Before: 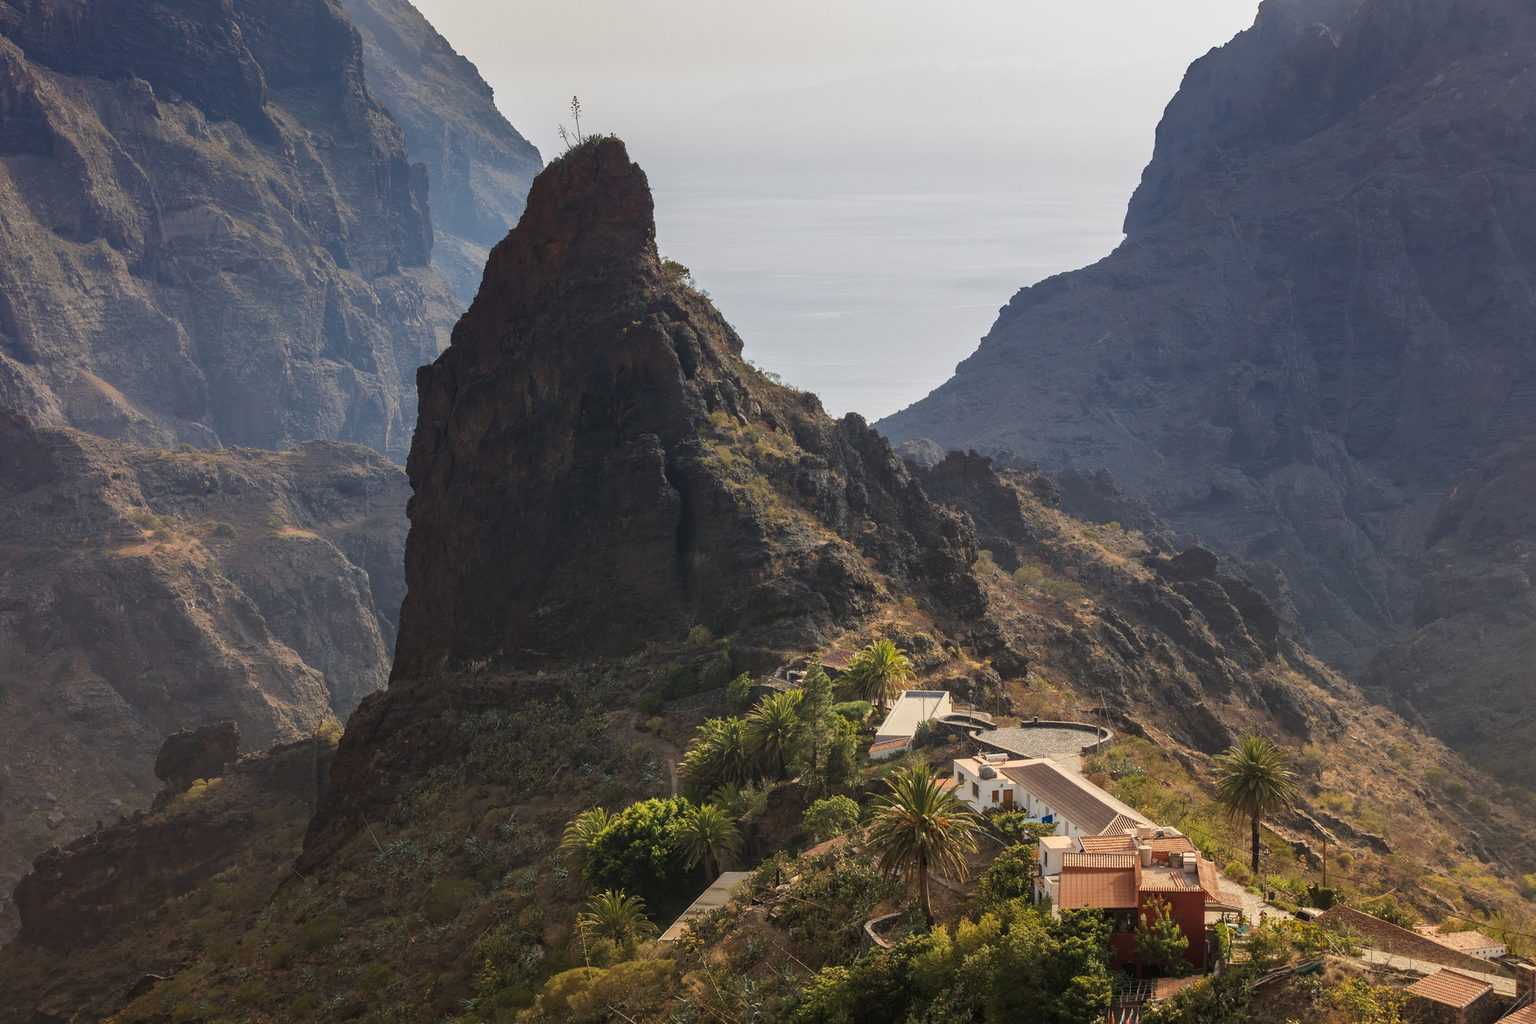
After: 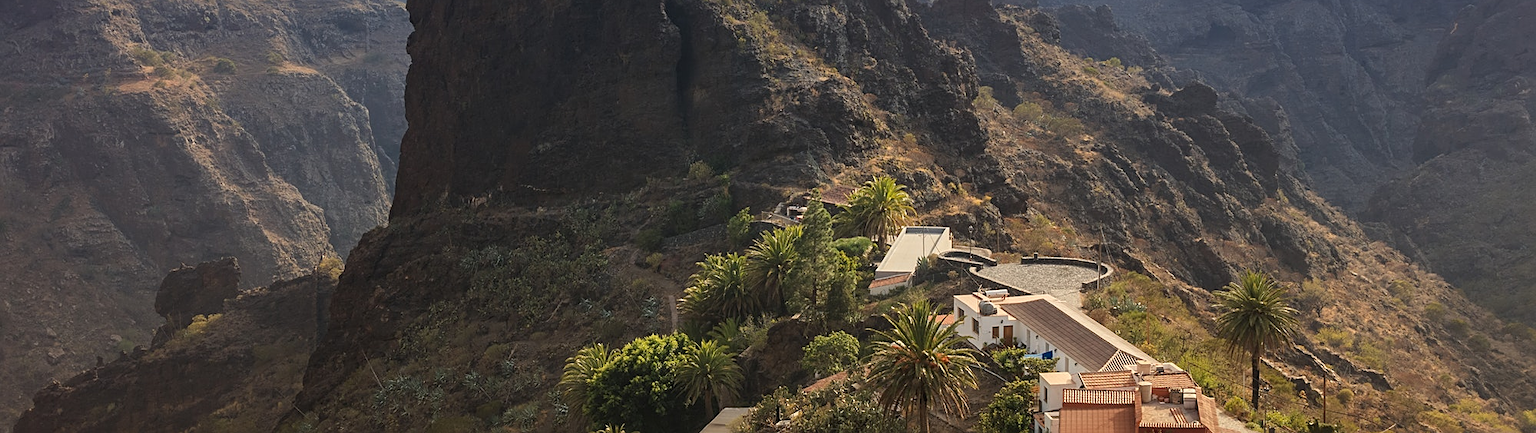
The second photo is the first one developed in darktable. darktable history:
sharpen: on, module defaults
crop: top 45.37%, bottom 12.269%
